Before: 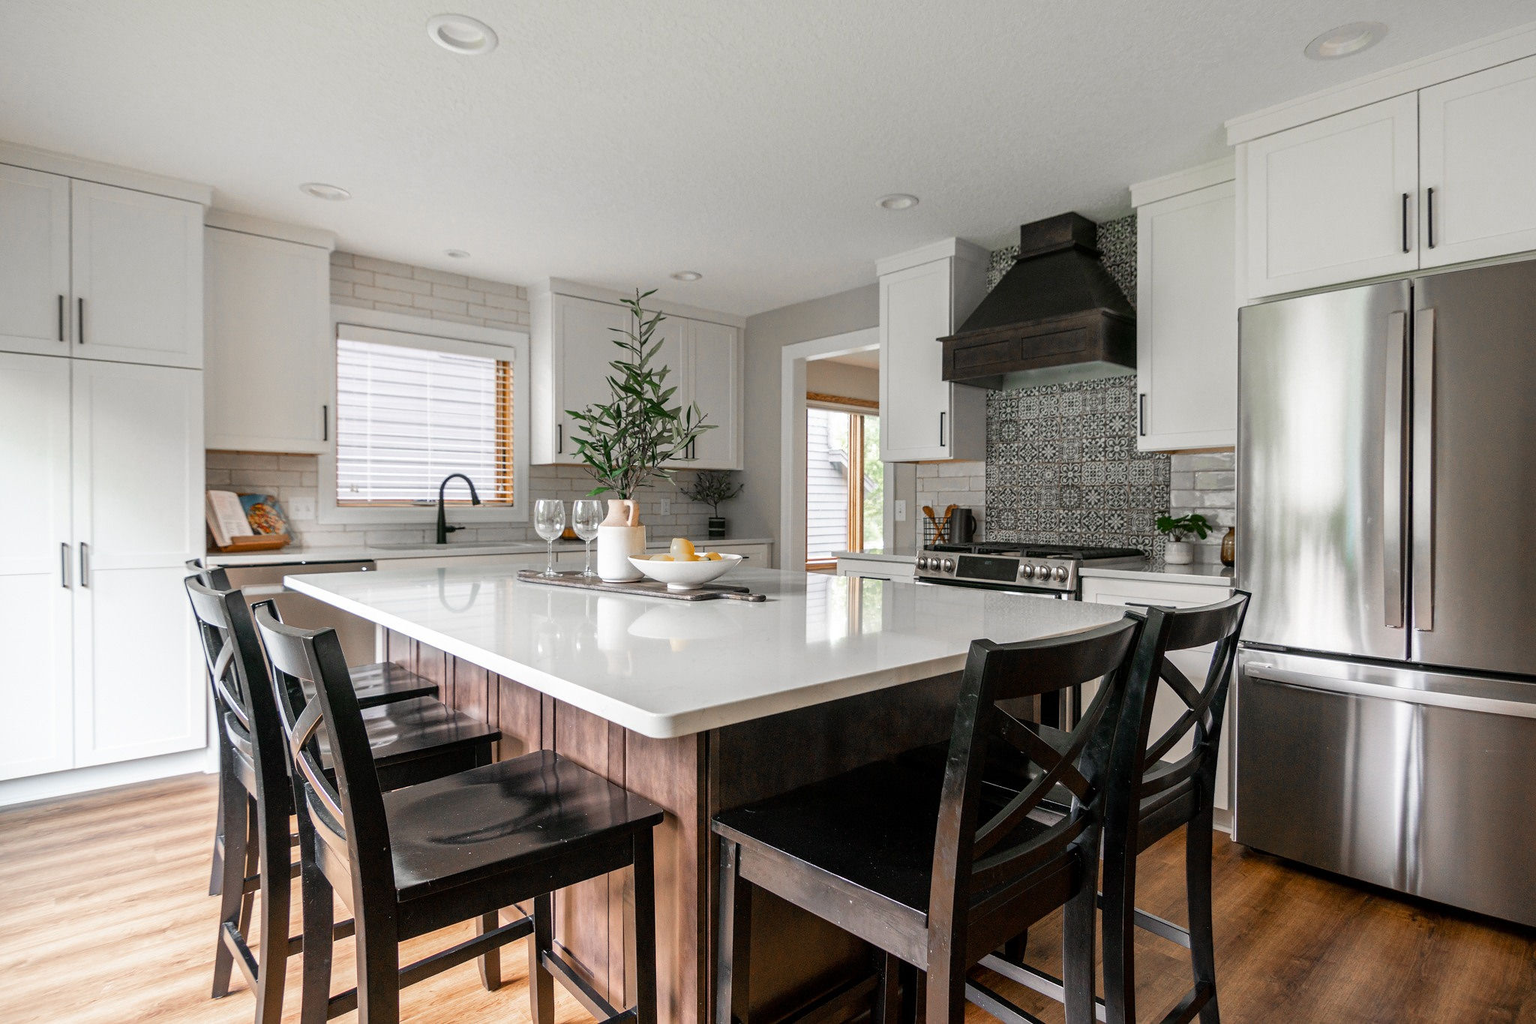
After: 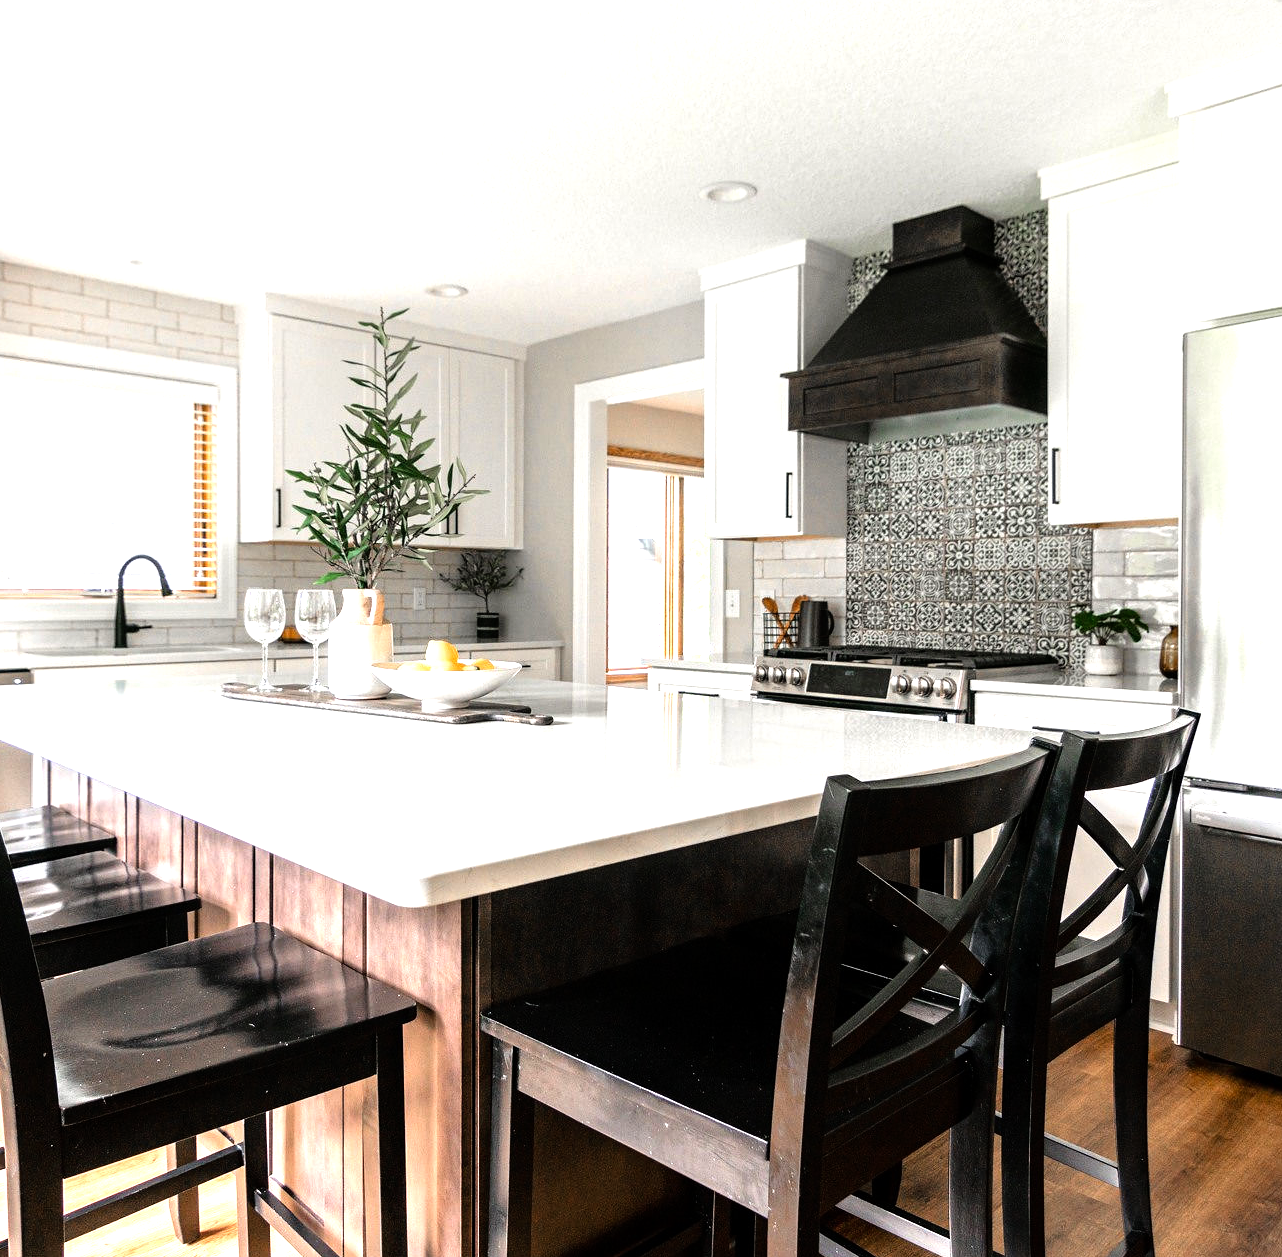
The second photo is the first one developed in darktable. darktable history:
tone equalizer: -8 EV -1.11 EV, -7 EV -0.977 EV, -6 EV -0.833 EV, -5 EV -0.576 EV, -3 EV 0.548 EV, -2 EV 0.887 EV, -1 EV 1 EV, +0 EV 1.07 EV
crop and rotate: left 22.876%, top 5.643%, right 14.517%, bottom 2.248%
levels: gray 59.39%, levels [0, 0.476, 0.951]
